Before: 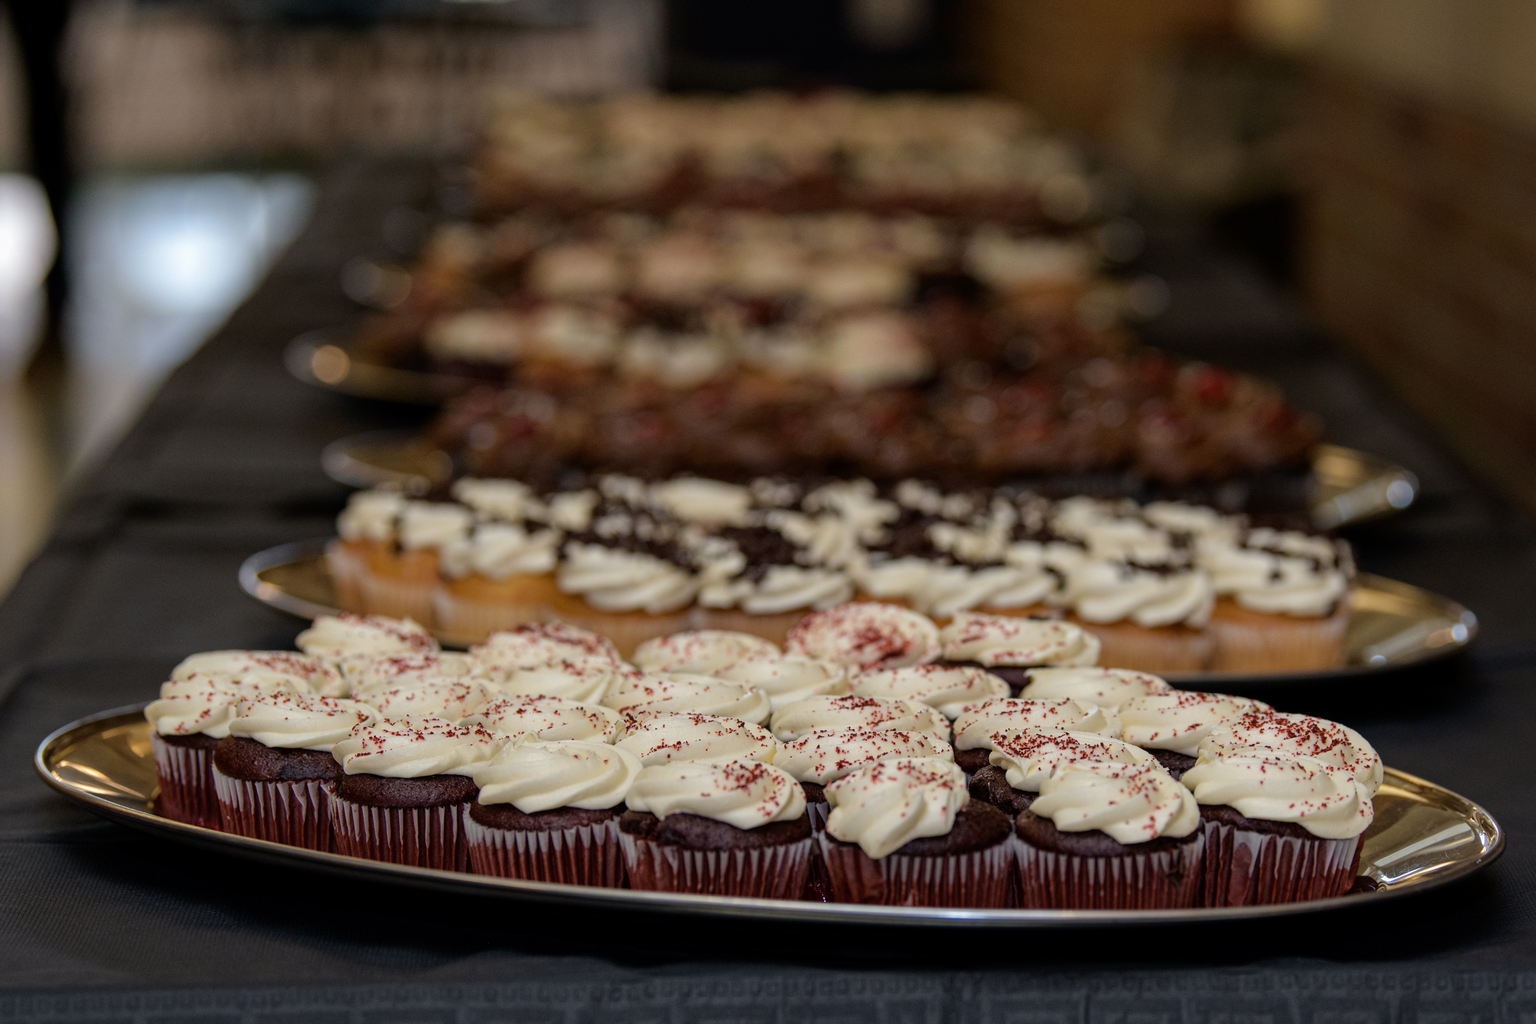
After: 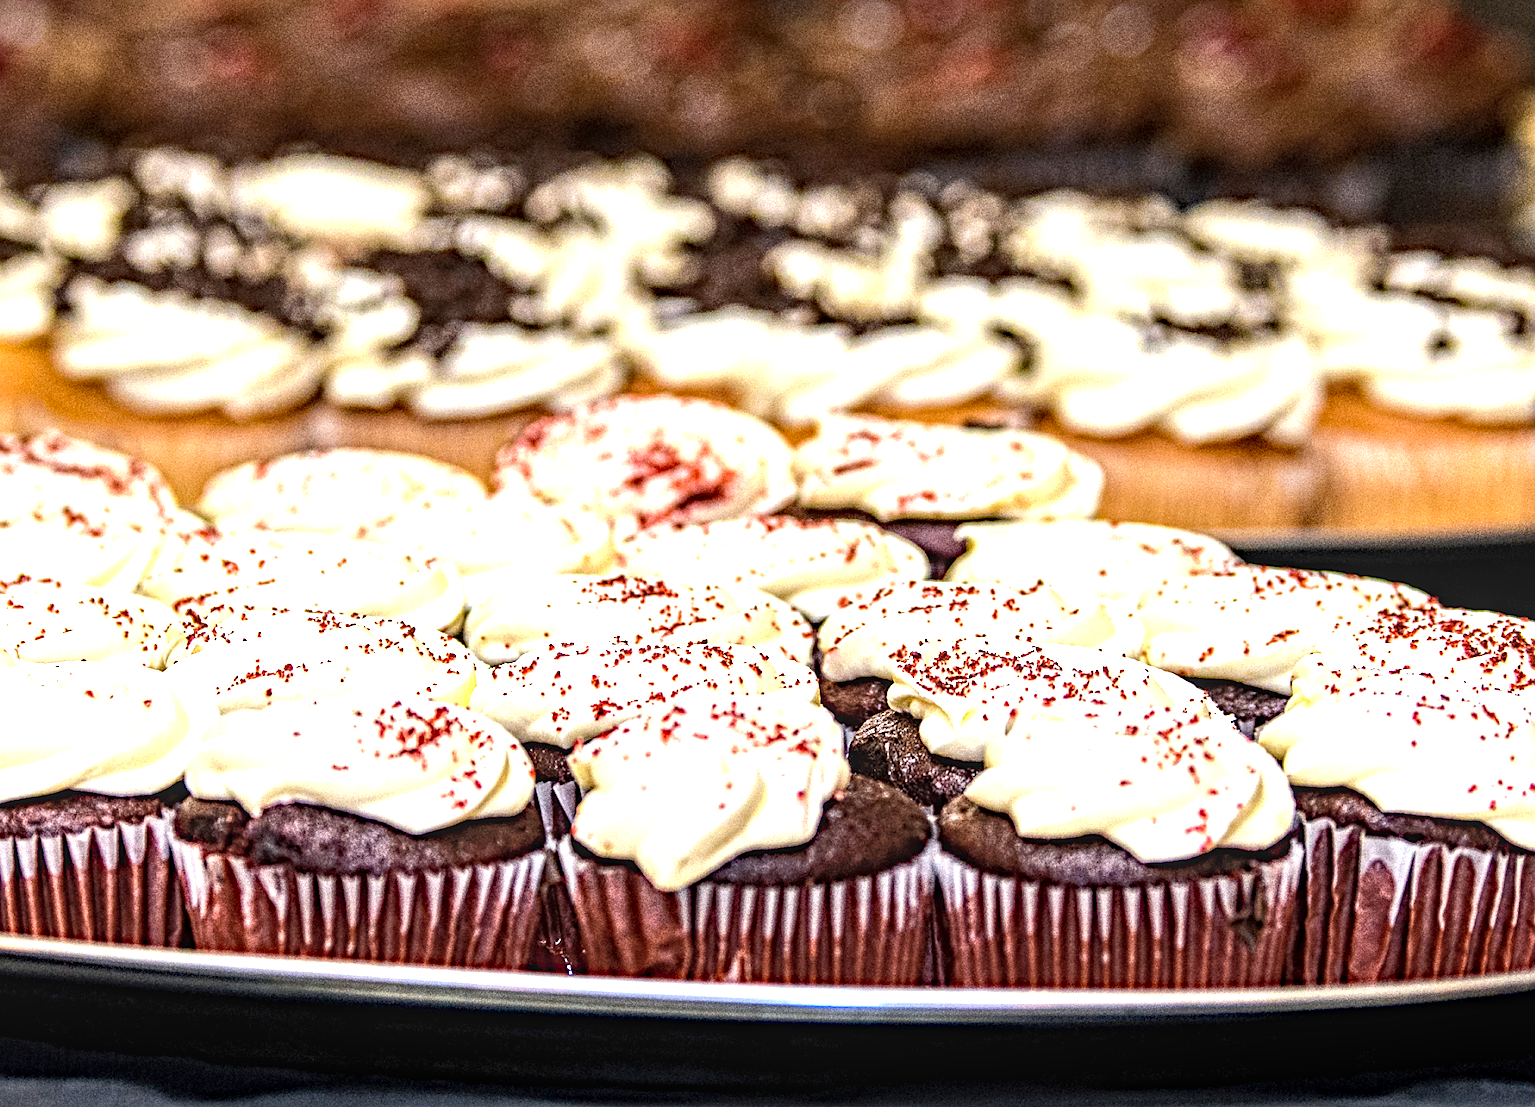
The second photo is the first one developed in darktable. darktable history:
exposure: exposure 2.207 EV, compensate highlight preservation false
local contrast: detail 130%
crop: left 34.479%, top 38.822%, right 13.718%, bottom 5.172%
graduated density: rotation 5.63°, offset 76.9
haze removal: strength 0.29, distance 0.25, compatibility mode true, adaptive false
sharpen: on, module defaults
contrast equalizer: y [[0.5, 0.501, 0.525, 0.597, 0.58, 0.514], [0.5 ×6], [0.5 ×6], [0 ×6], [0 ×6]]
tone equalizer: -8 EV -0.001 EV, -7 EV 0.001 EV, -6 EV -0.002 EV, -5 EV -0.003 EV, -4 EV -0.062 EV, -3 EV -0.222 EV, -2 EV -0.267 EV, -1 EV 0.105 EV, +0 EV 0.303 EV
